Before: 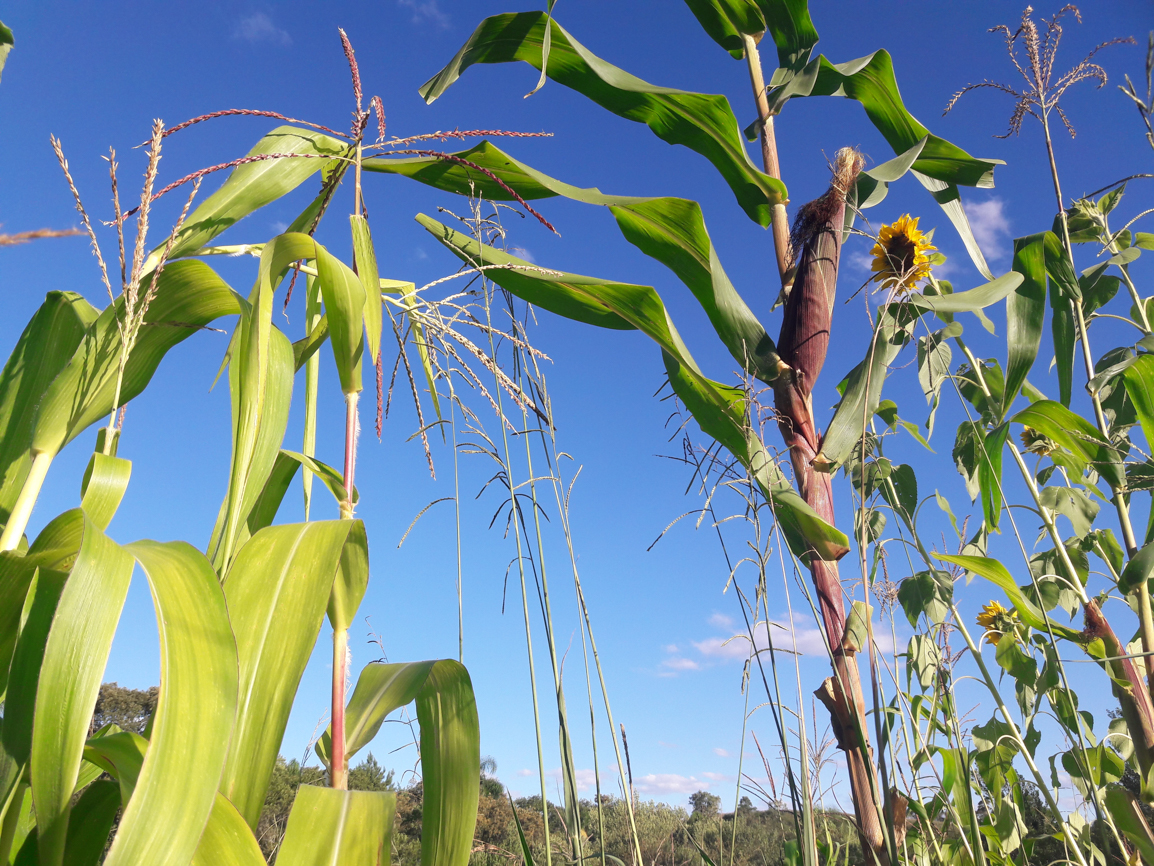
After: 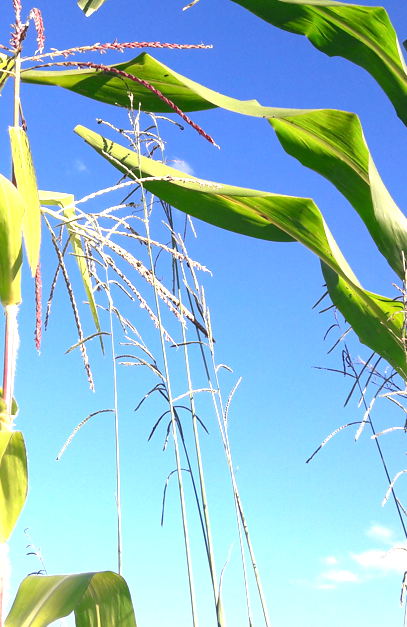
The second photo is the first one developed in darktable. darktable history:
exposure: black level correction 0.001, exposure 0.956 EV, compensate exposure bias true, compensate highlight preservation false
crop and rotate: left 29.56%, top 10.189%, right 35.13%, bottom 17.298%
local contrast: mode bilateral grid, contrast 20, coarseness 51, detail 130%, midtone range 0.2
